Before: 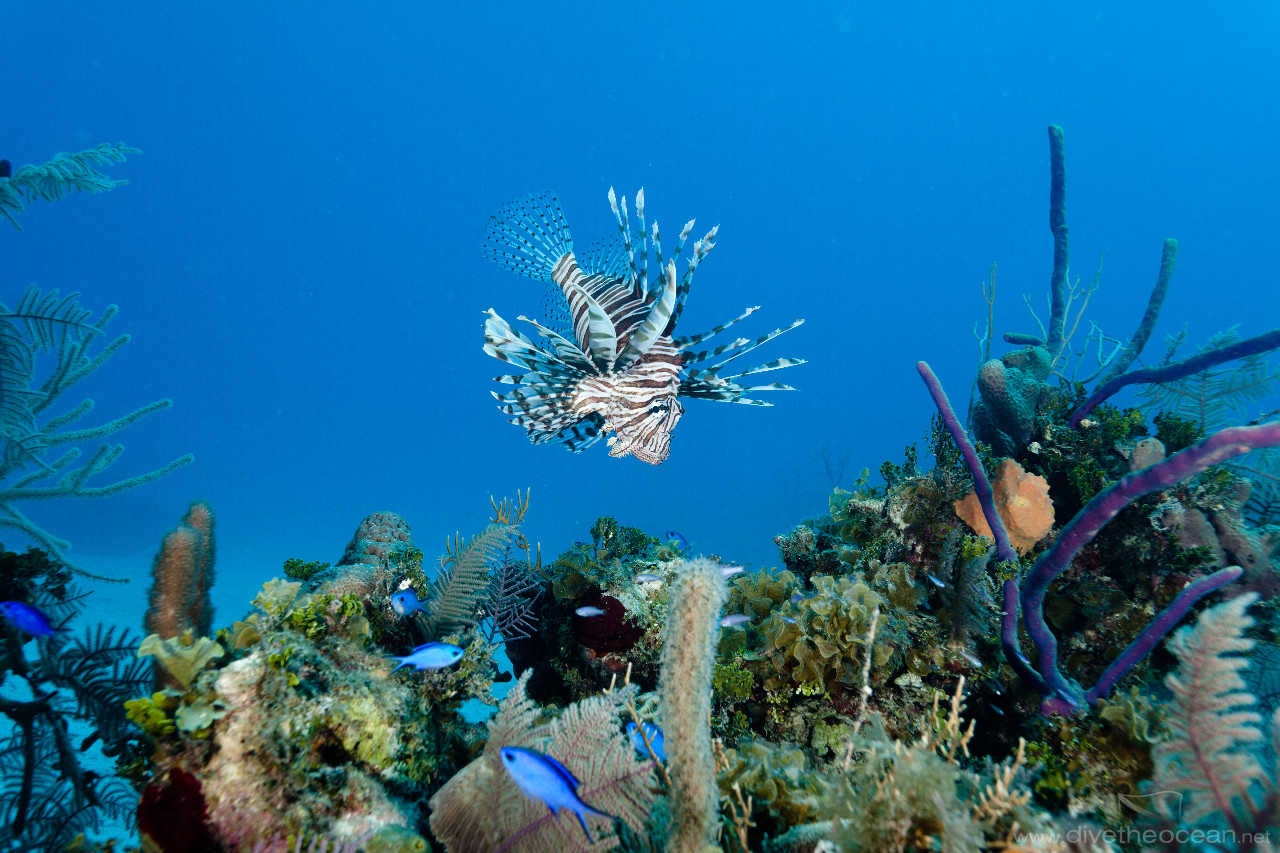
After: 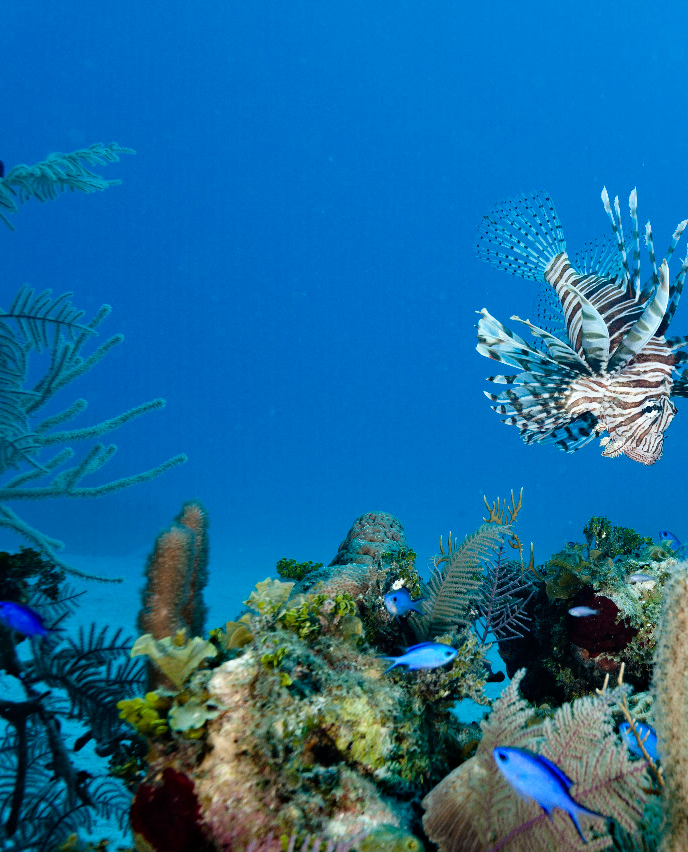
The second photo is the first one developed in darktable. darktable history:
haze removal: compatibility mode true, adaptive false
crop: left 0.587%, right 45.588%, bottom 0.086%
